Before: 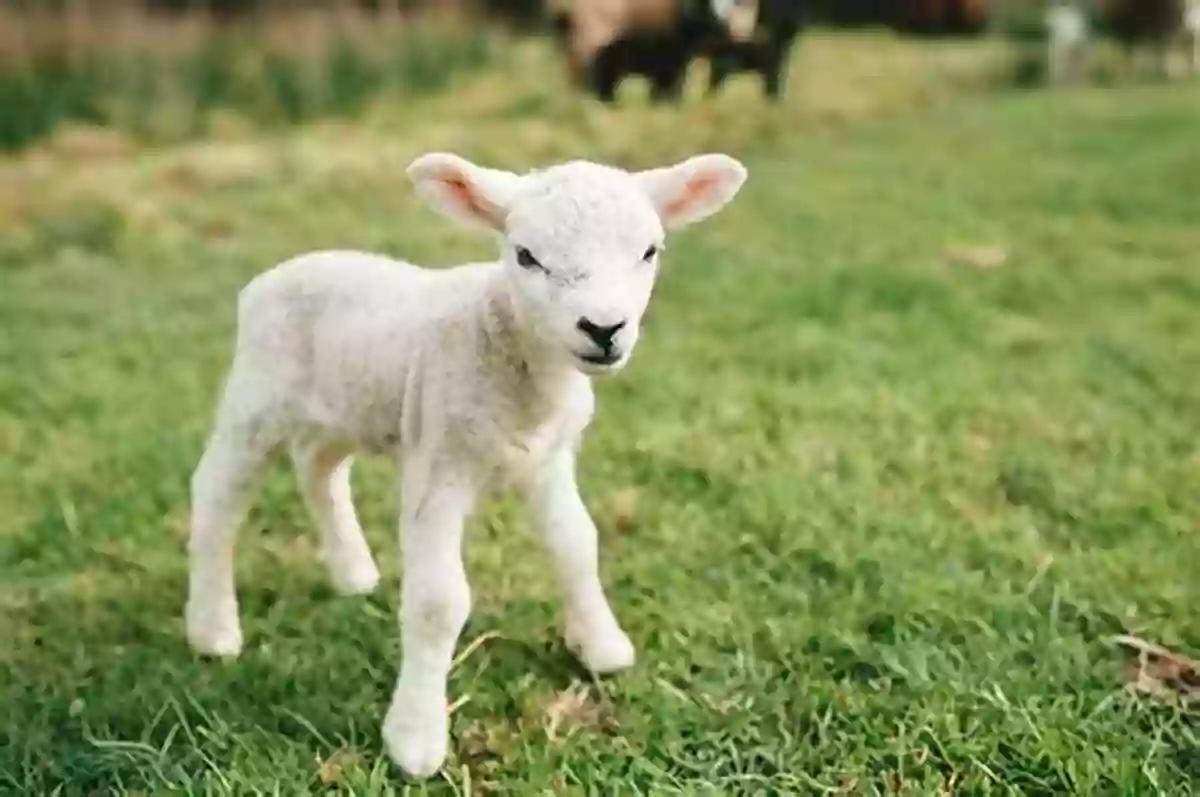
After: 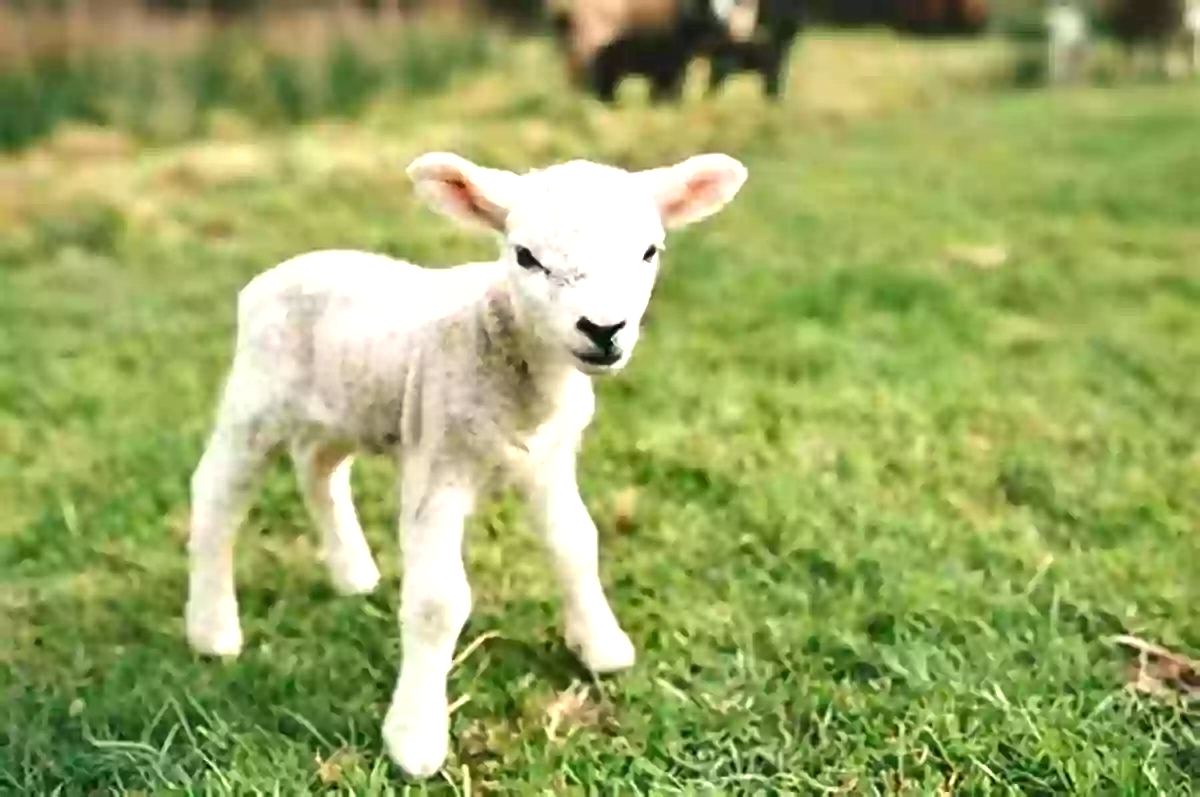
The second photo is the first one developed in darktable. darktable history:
white balance: red 1.009, blue 0.985
exposure: exposure 0.636 EV, compensate highlight preservation false
shadows and highlights: shadows 53, soften with gaussian
